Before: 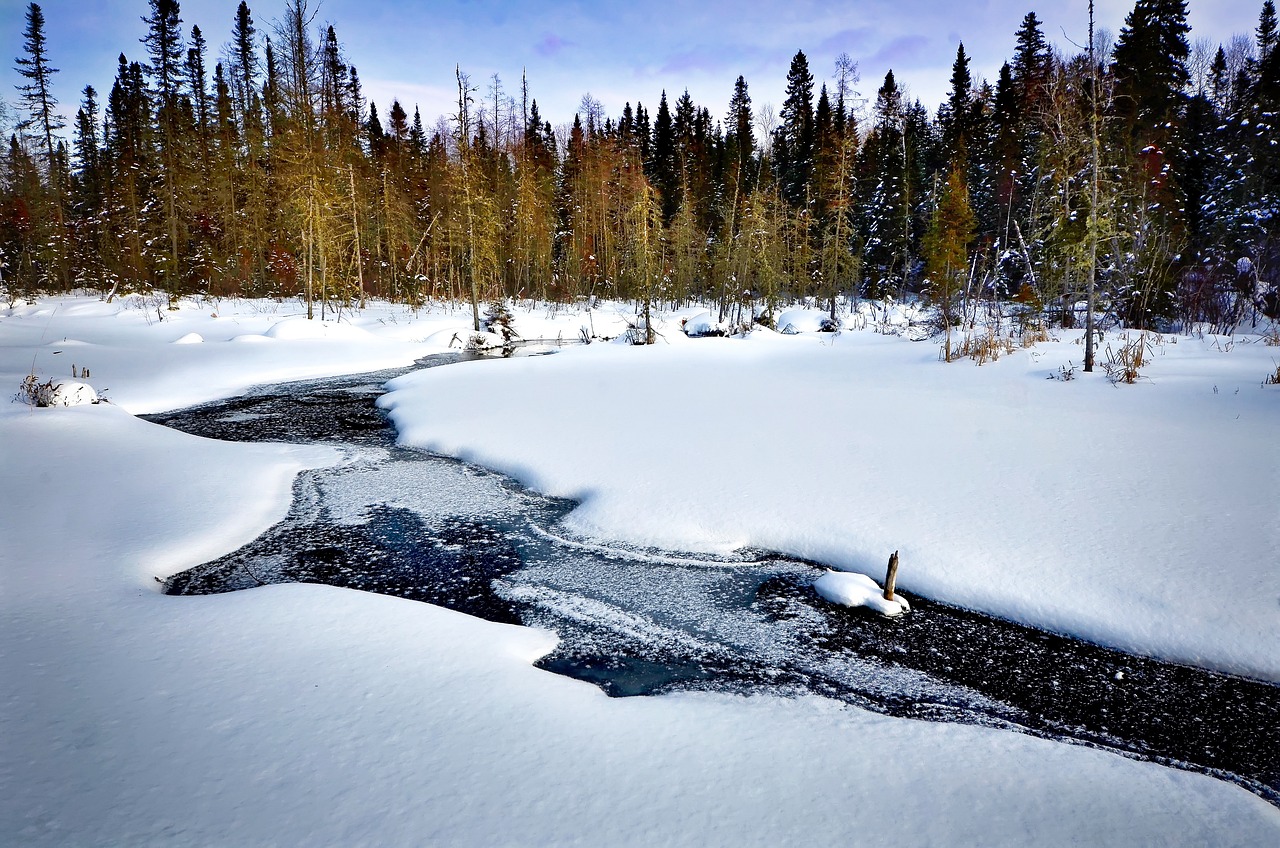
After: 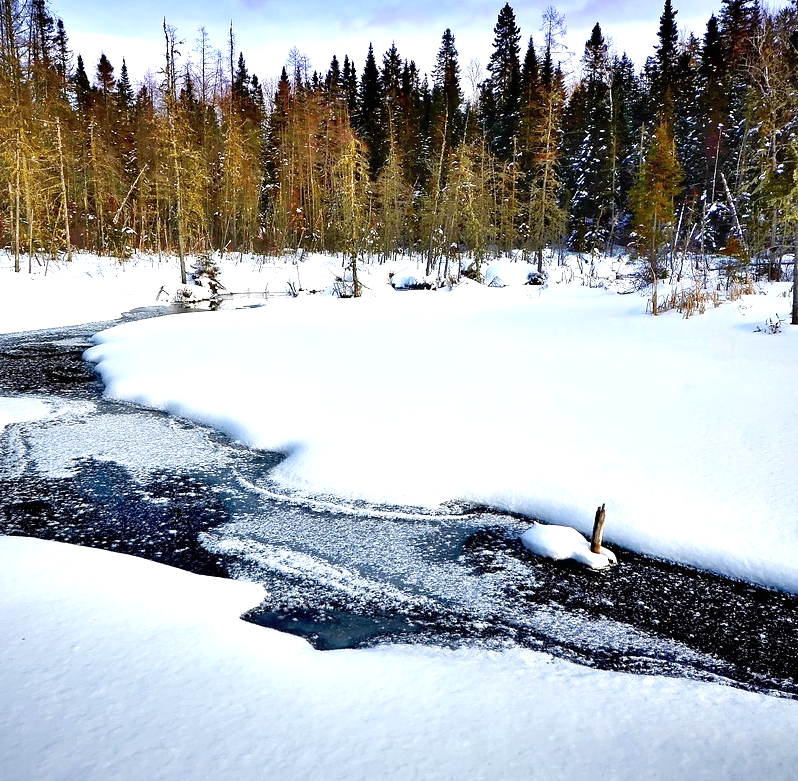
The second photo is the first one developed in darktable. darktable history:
crop and rotate: left 22.918%, top 5.629%, right 14.711%, bottom 2.247%
color correction: saturation 0.98
exposure: black level correction 0, exposure 0.5 EV, compensate exposure bias true, compensate highlight preservation false
